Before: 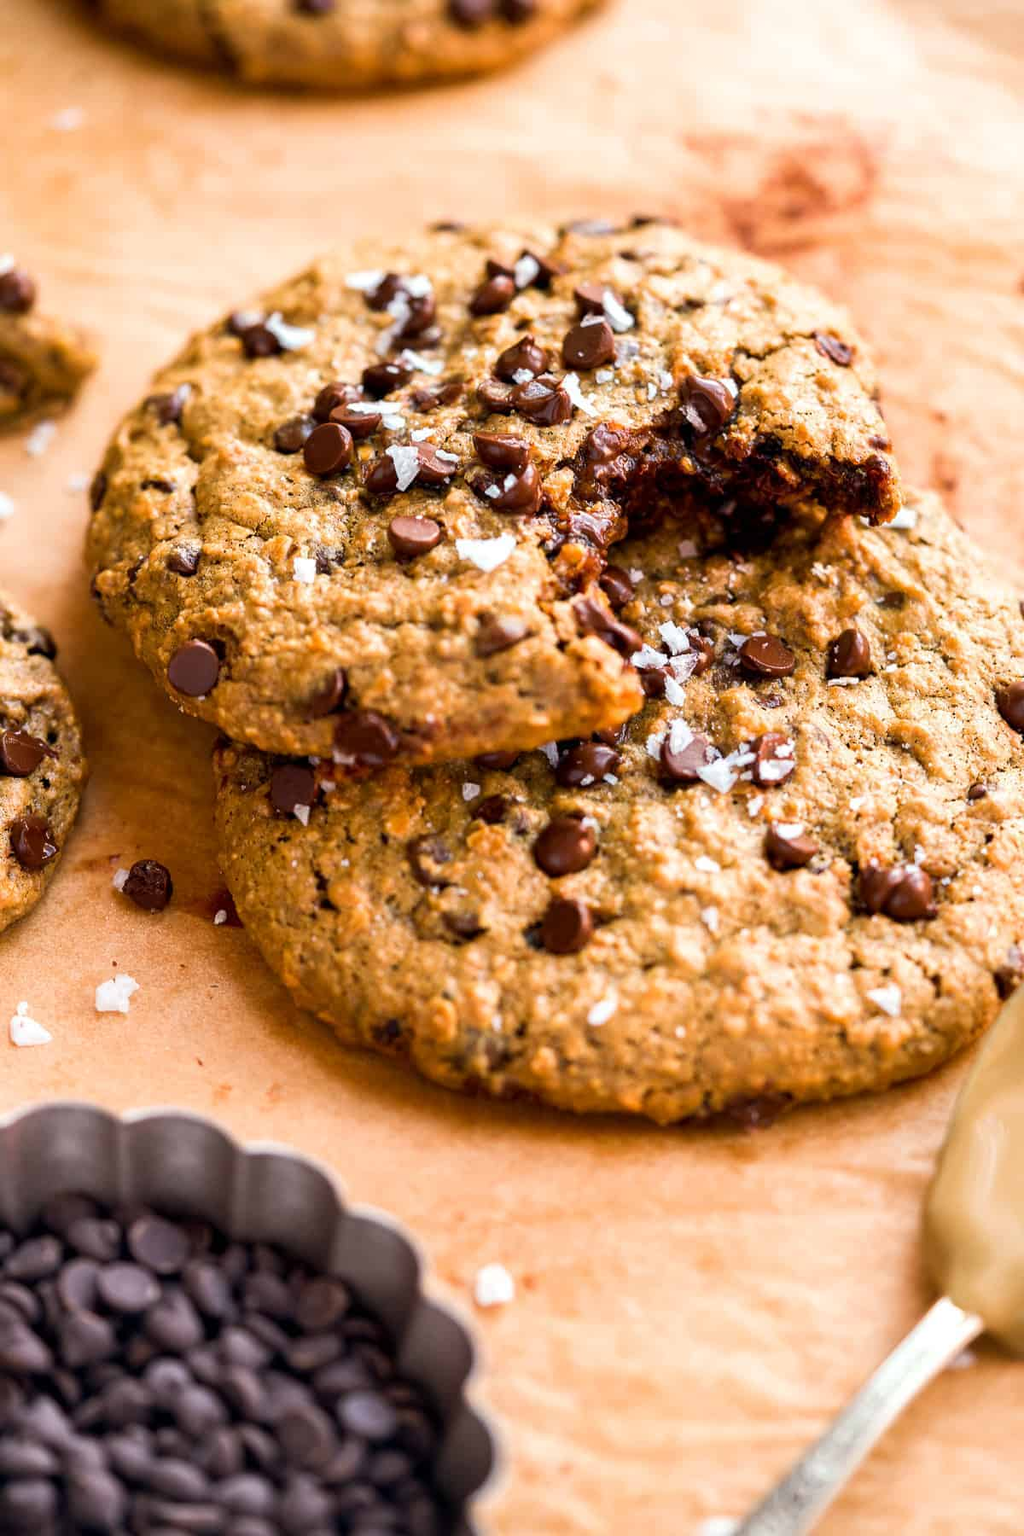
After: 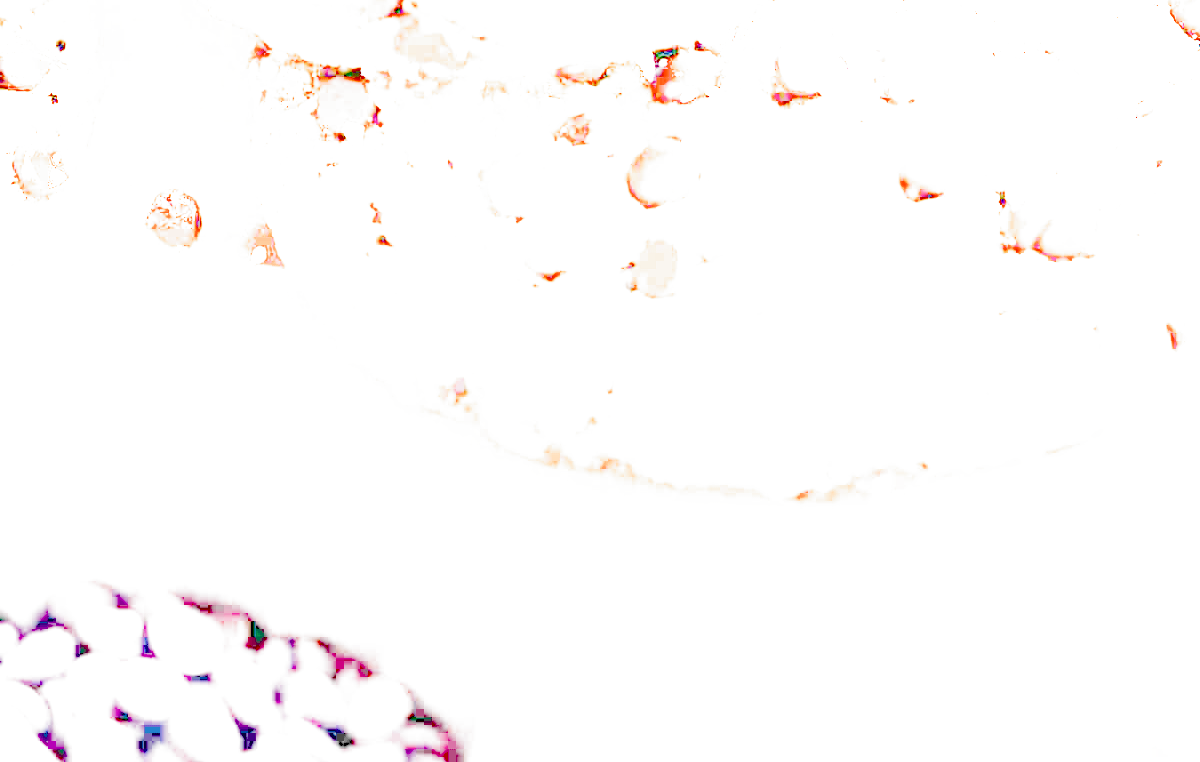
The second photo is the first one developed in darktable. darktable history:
filmic rgb: black relative exposure -7.65 EV, white relative exposure 4.56 EV, threshold 3.05 EV, hardness 3.61, preserve chrominance no, color science v4 (2020), contrast in shadows soft, contrast in highlights soft, enable highlight reconstruction true
exposure: exposure 7.918 EV, compensate highlight preservation false
crop: top 45.523%, bottom 12.118%
